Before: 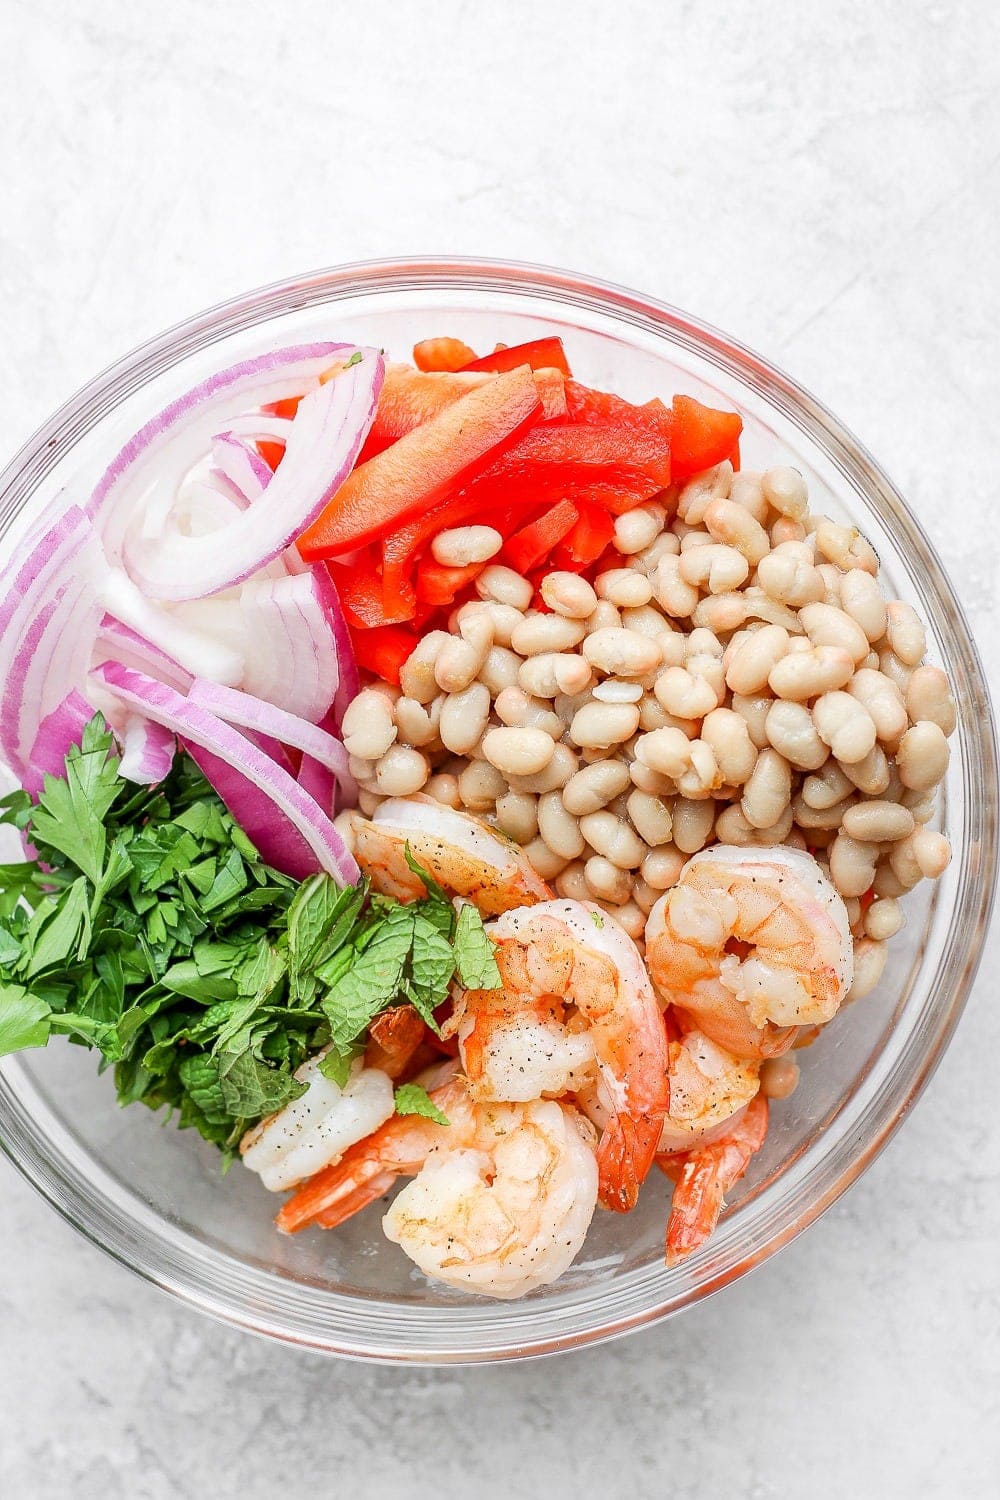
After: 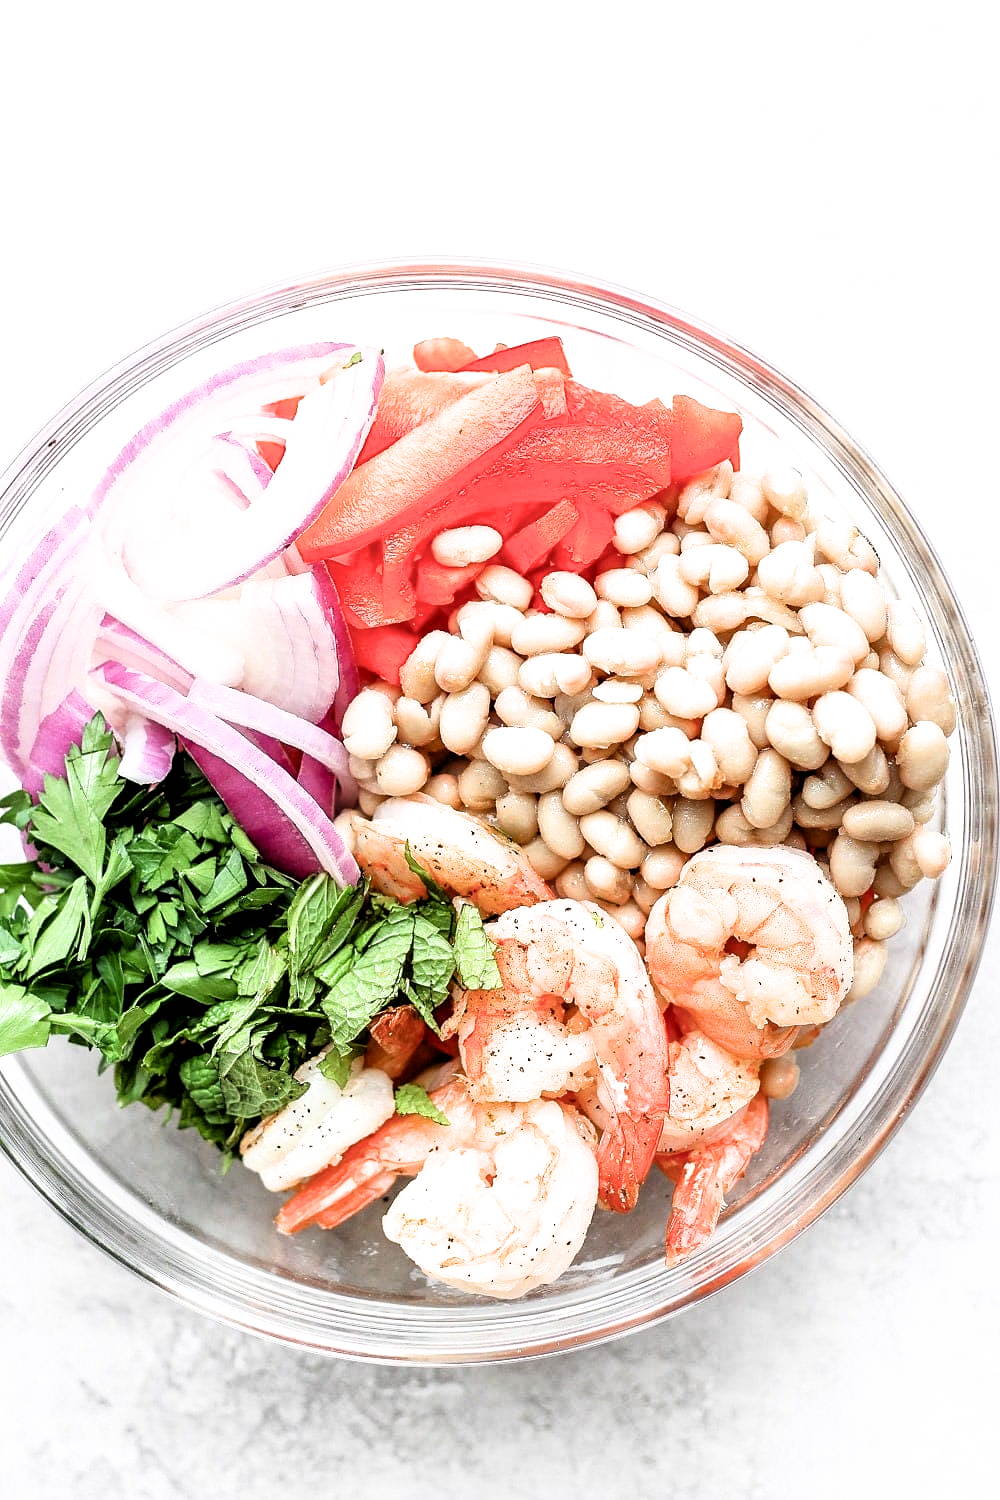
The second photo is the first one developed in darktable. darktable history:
filmic rgb: black relative exposure -3.62 EV, white relative exposure 2.13 EV, hardness 3.65, color science v6 (2022)
